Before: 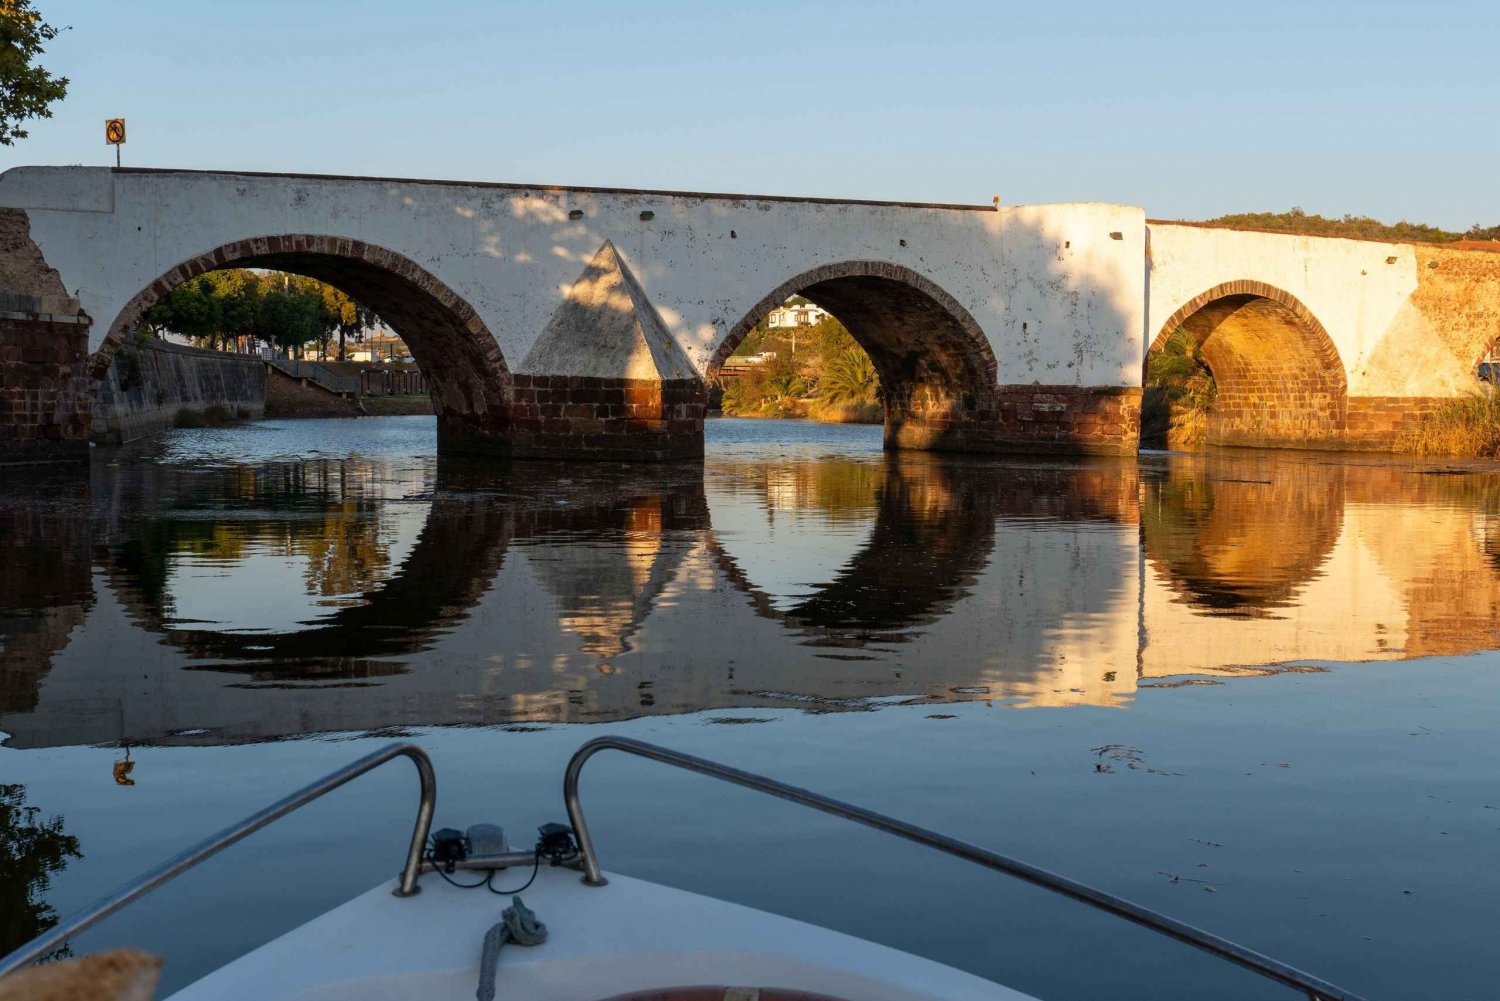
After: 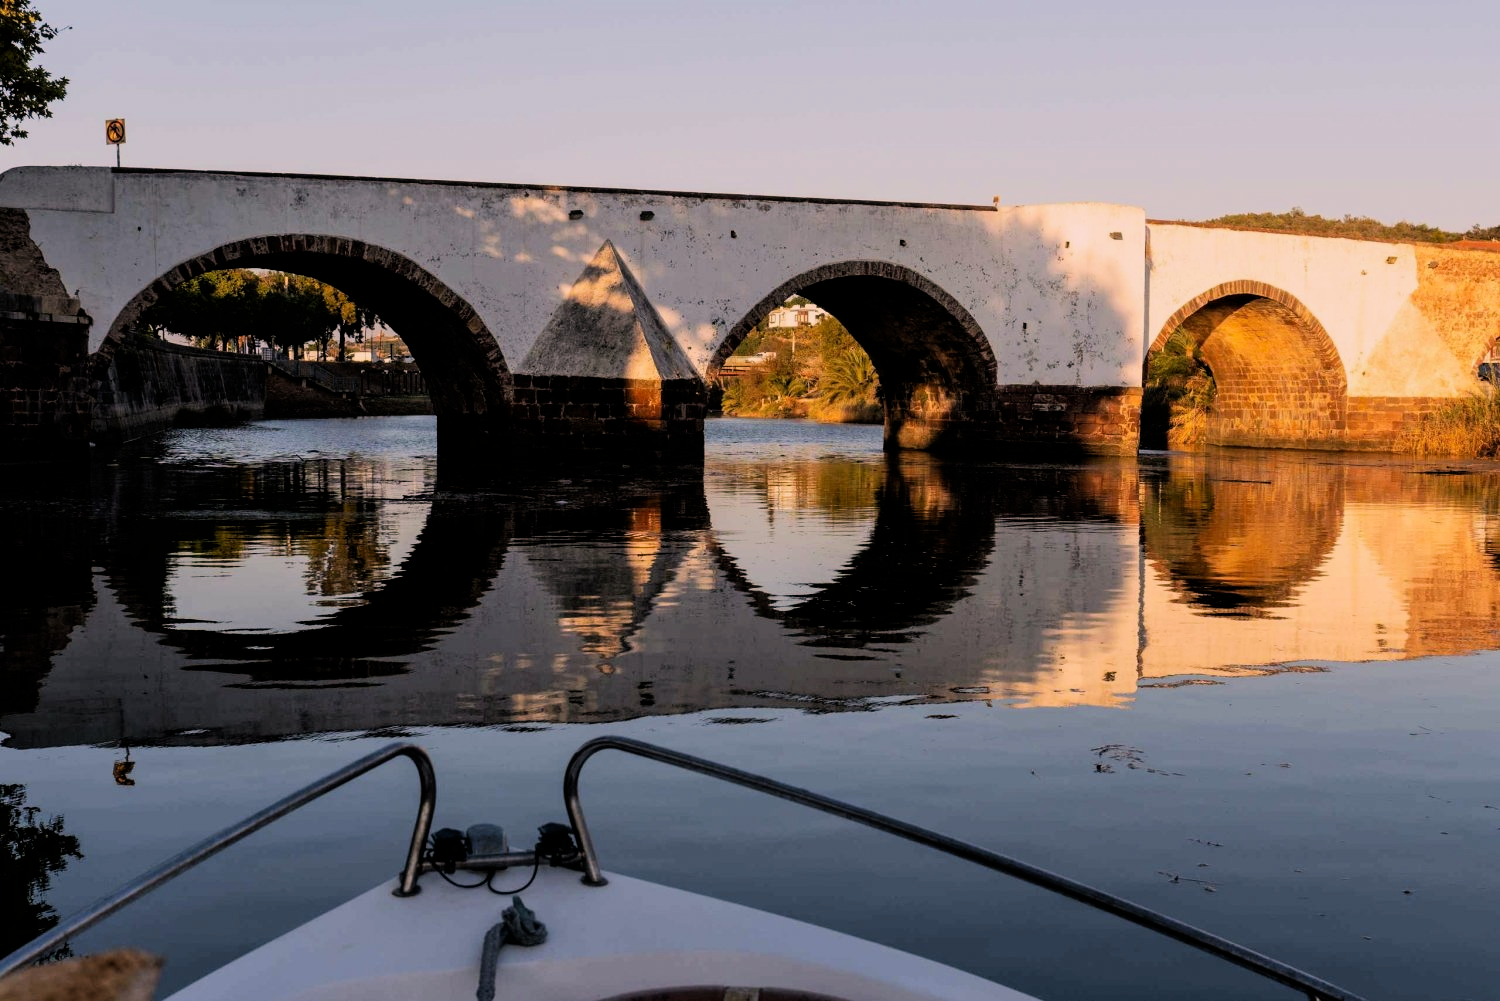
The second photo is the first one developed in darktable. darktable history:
color correction: highlights a* 12.11, highlights b* 5.5
filmic rgb: black relative exposure -5.03 EV, white relative exposure 3.96 EV, hardness 2.89, contrast 1.297, highlights saturation mix -8.89%, enable highlight reconstruction true
